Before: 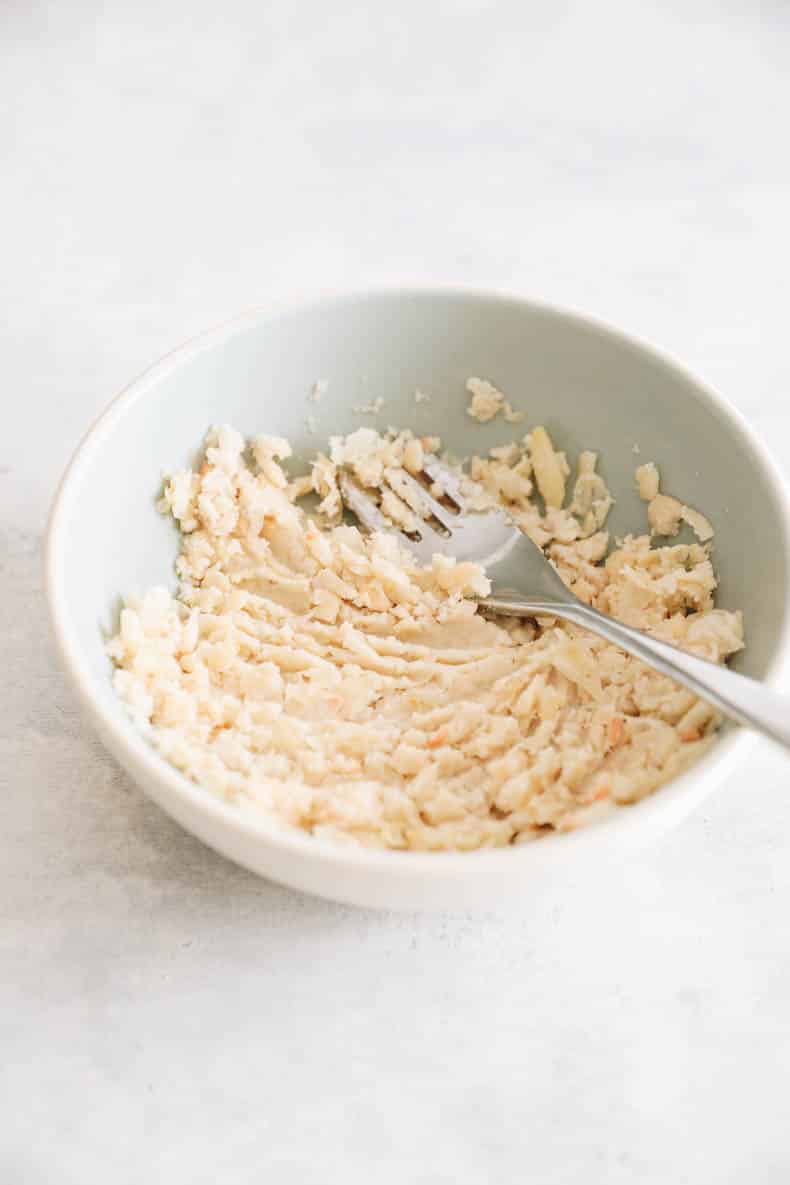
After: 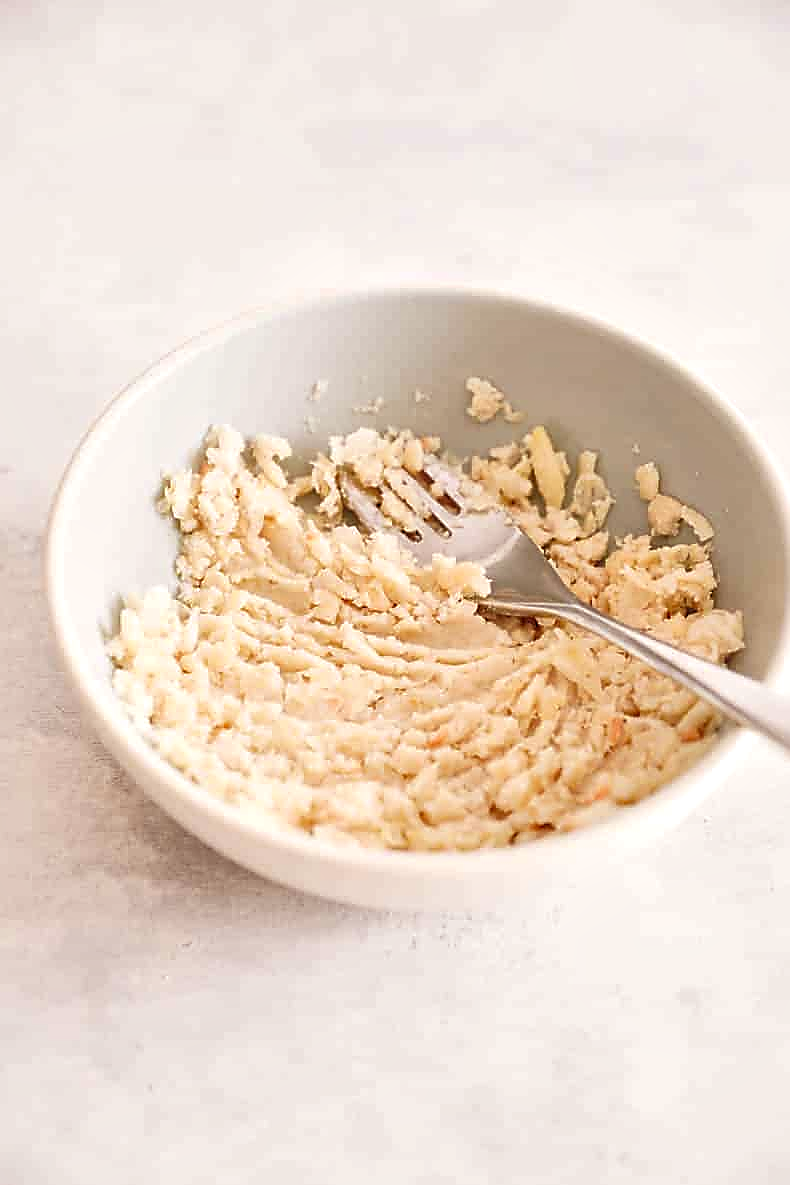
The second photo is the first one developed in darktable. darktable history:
rgb levels: mode RGB, independent channels, levels [[0, 0.474, 1], [0, 0.5, 1], [0, 0.5, 1]]
local contrast: mode bilateral grid, contrast 20, coarseness 50, detail 150%, midtone range 0.2
sharpen: radius 1.4, amount 1.25, threshold 0.7
color correction: highlights a* 0.816, highlights b* 2.78, saturation 1.1
